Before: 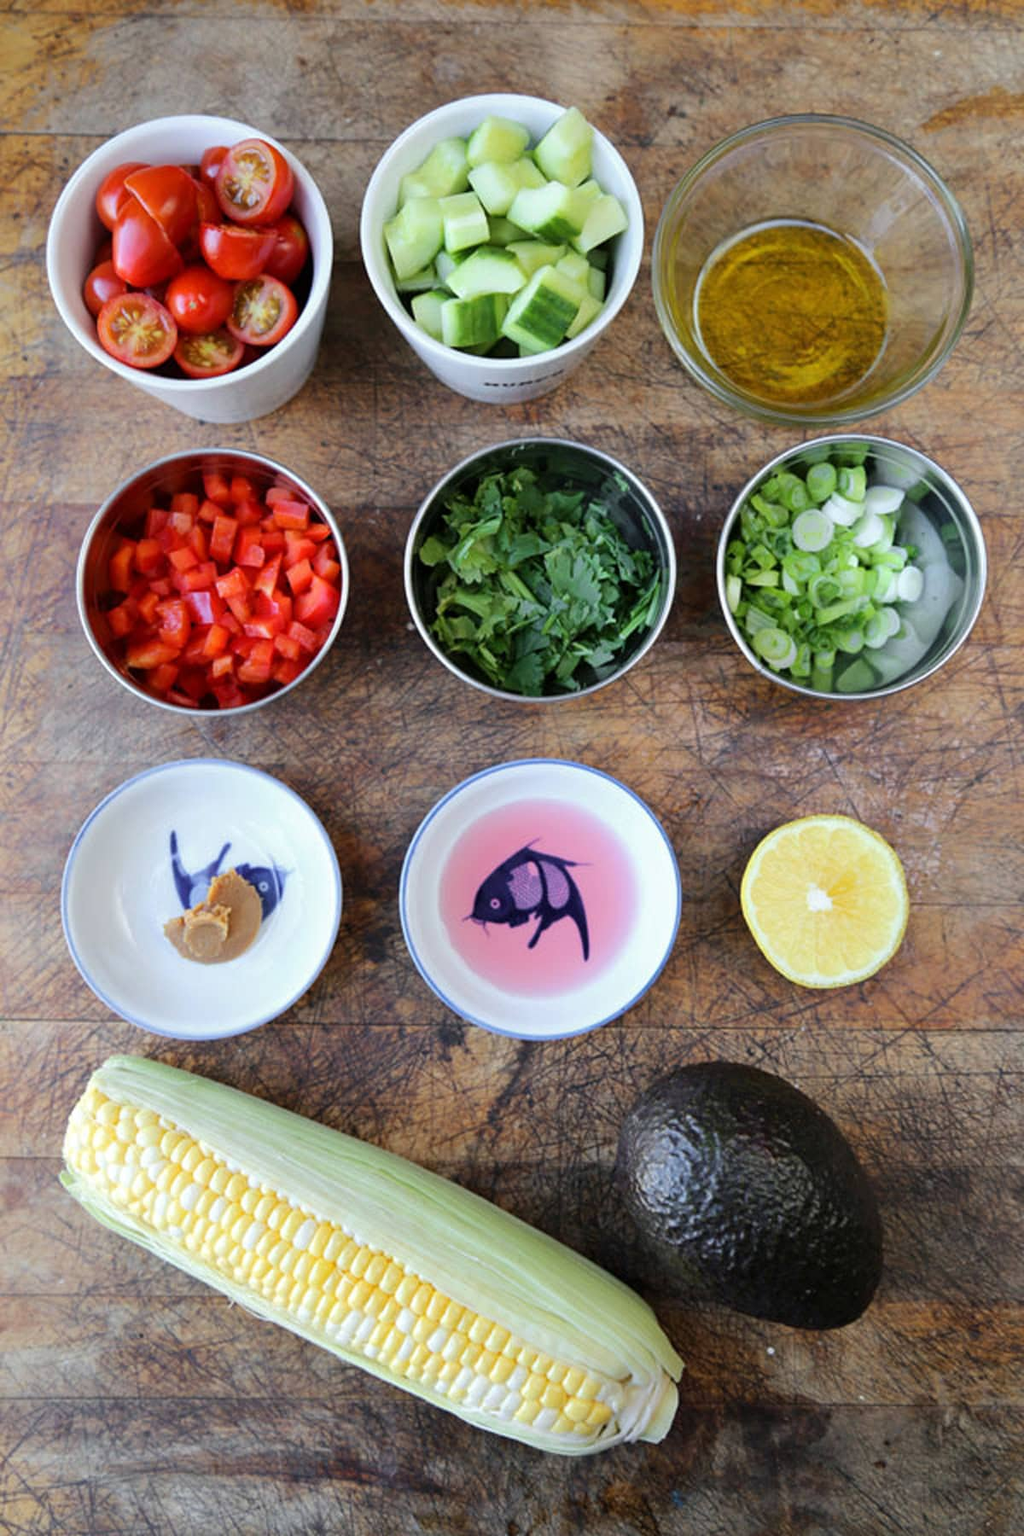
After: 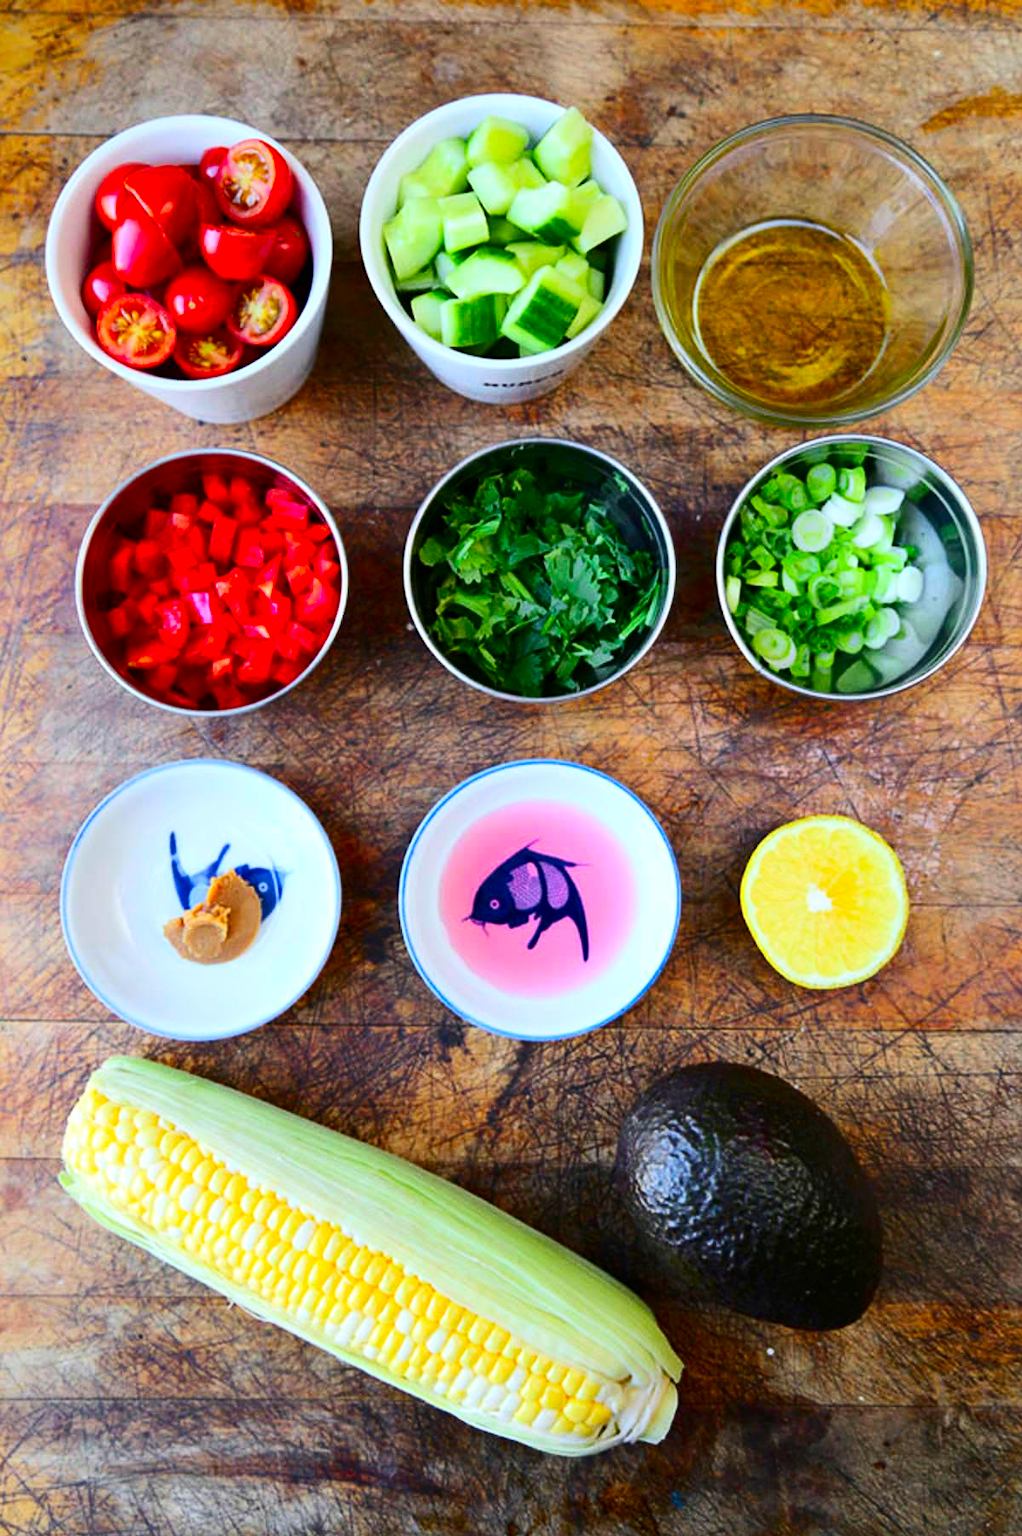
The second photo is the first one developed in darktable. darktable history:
crop and rotate: left 0.103%, bottom 0.01%
contrast brightness saturation: contrast 0.256, brightness 0.013, saturation 0.856
